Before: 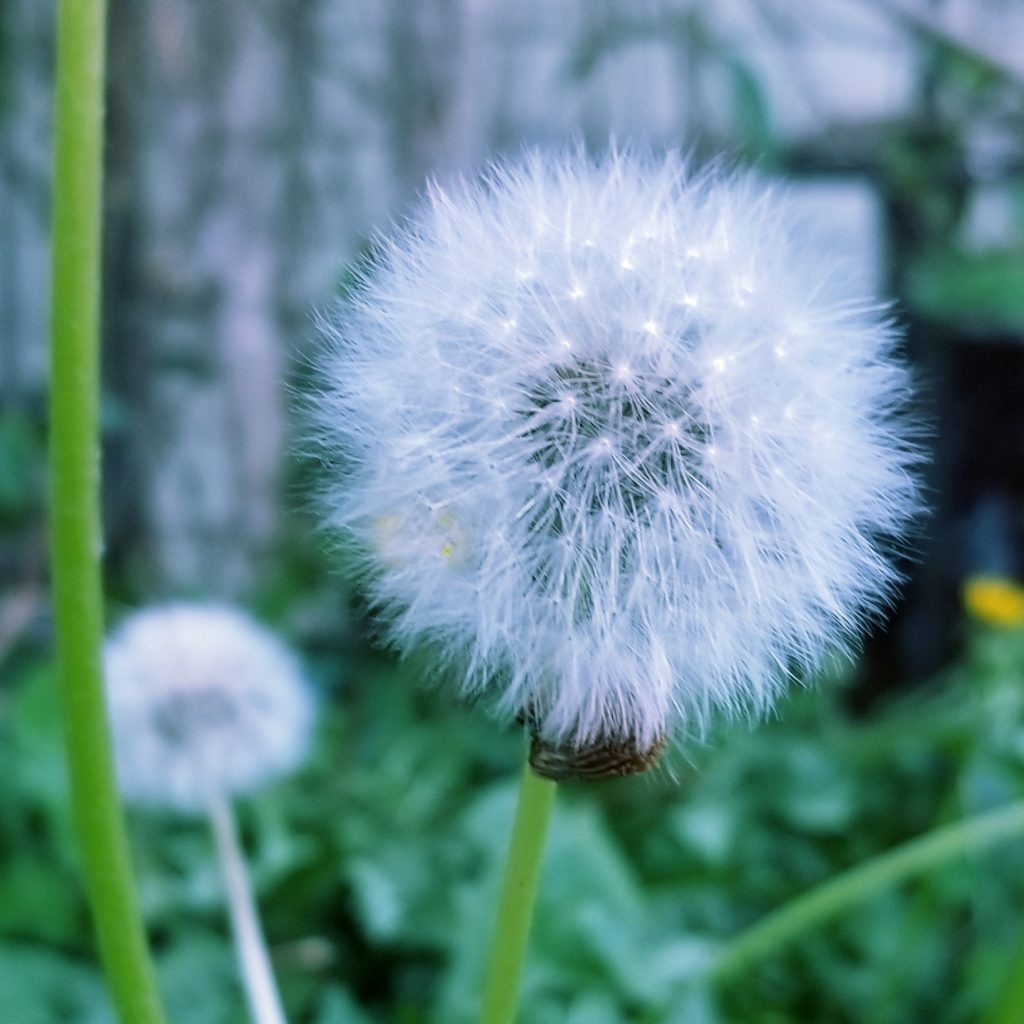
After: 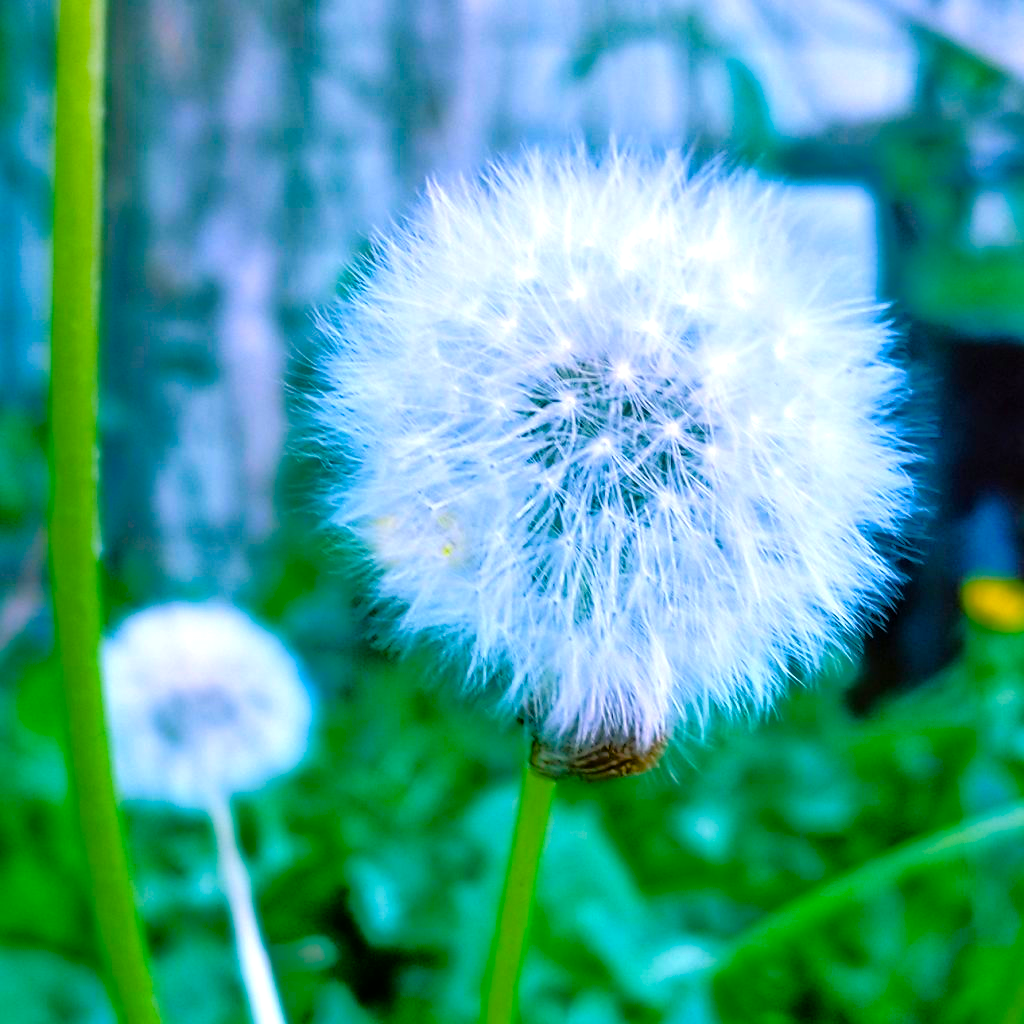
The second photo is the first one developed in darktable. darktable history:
color balance rgb: linear chroma grading › shadows 10%, linear chroma grading › highlights 10%, linear chroma grading › global chroma 15%, linear chroma grading › mid-tones 15%, perceptual saturation grading › global saturation 40%, perceptual saturation grading › highlights -25%, perceptual saturation grading › mid-tones 35%, perceptual saturation grading › shadows 35%, perceptual brilliance grading › global brilliance 11.29%, global vibrance 11.29%
tone equalizer: -8 EV -0.528 EV, -7 EV -0.319 EV, -6 EV -0.083 EV, -5 EV 0.413 EV, -4 EV 0.985 EV, -3 EV 0.791 EV, -2 EV -0.01 EV, -1 EV 0.14 EV, +0 EV -0.012 EV, smoothing 1
